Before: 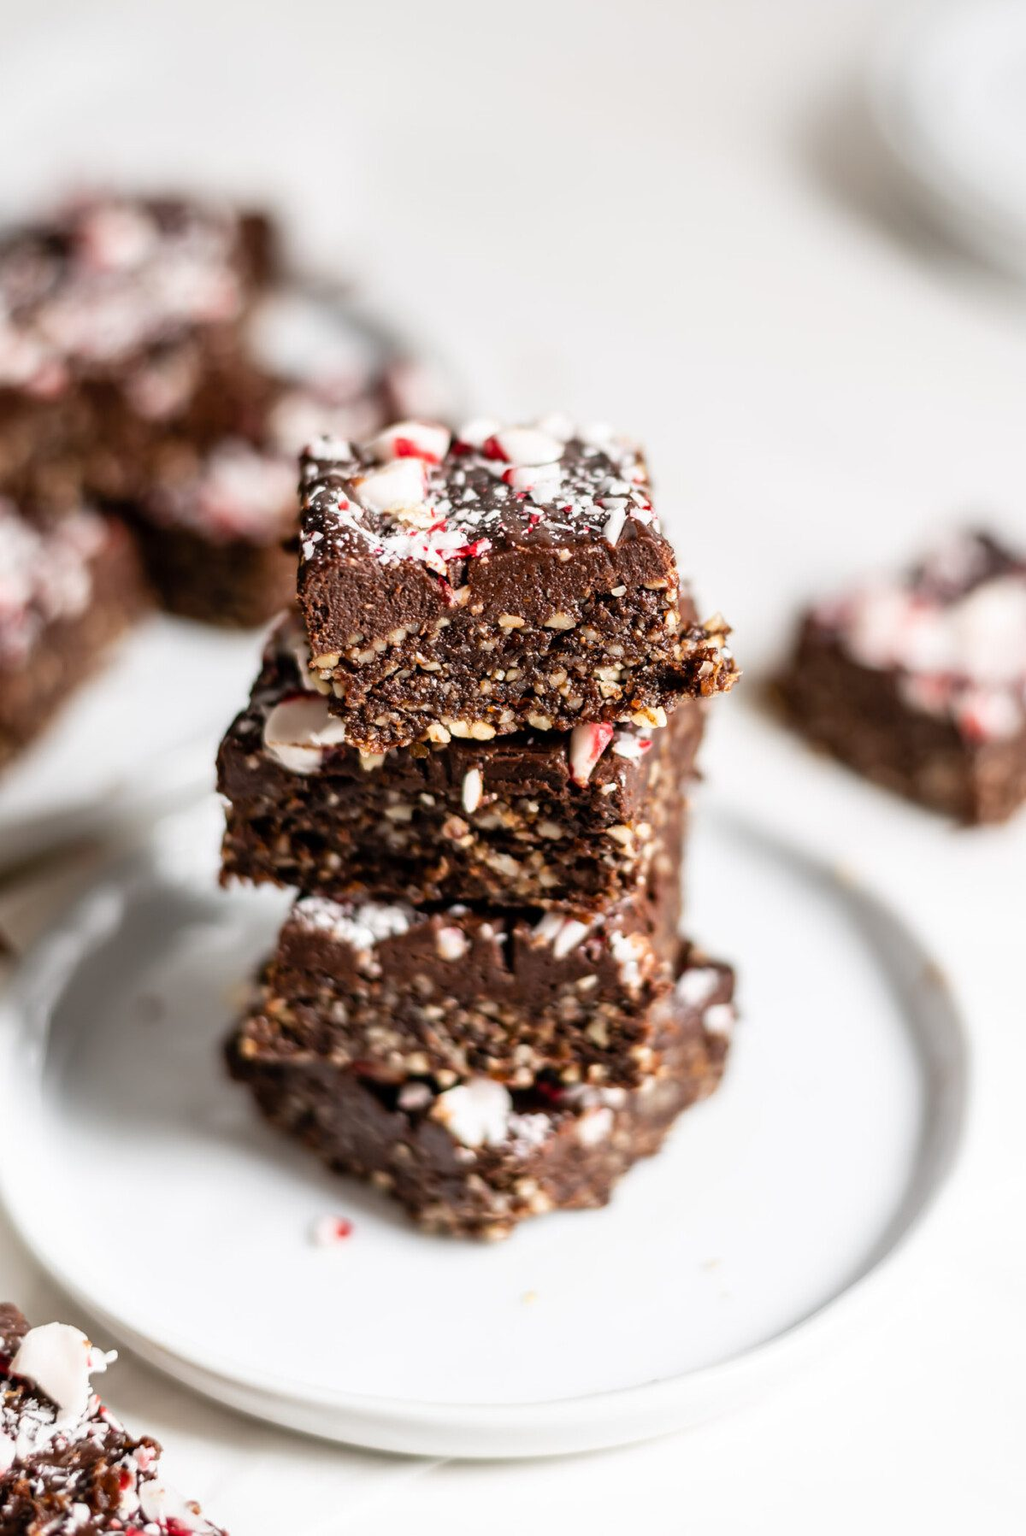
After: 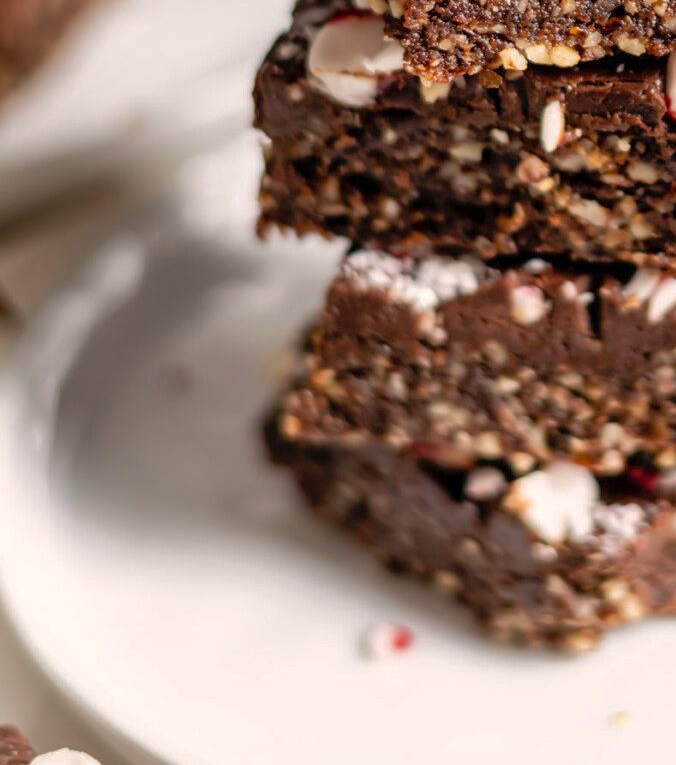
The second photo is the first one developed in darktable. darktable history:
shadows and highlights: on, module defaults
crop: top 44.483%, right 43.593%, bottom 12.892%
color correction: highlights a* 3.84, highlights b* 5.07
